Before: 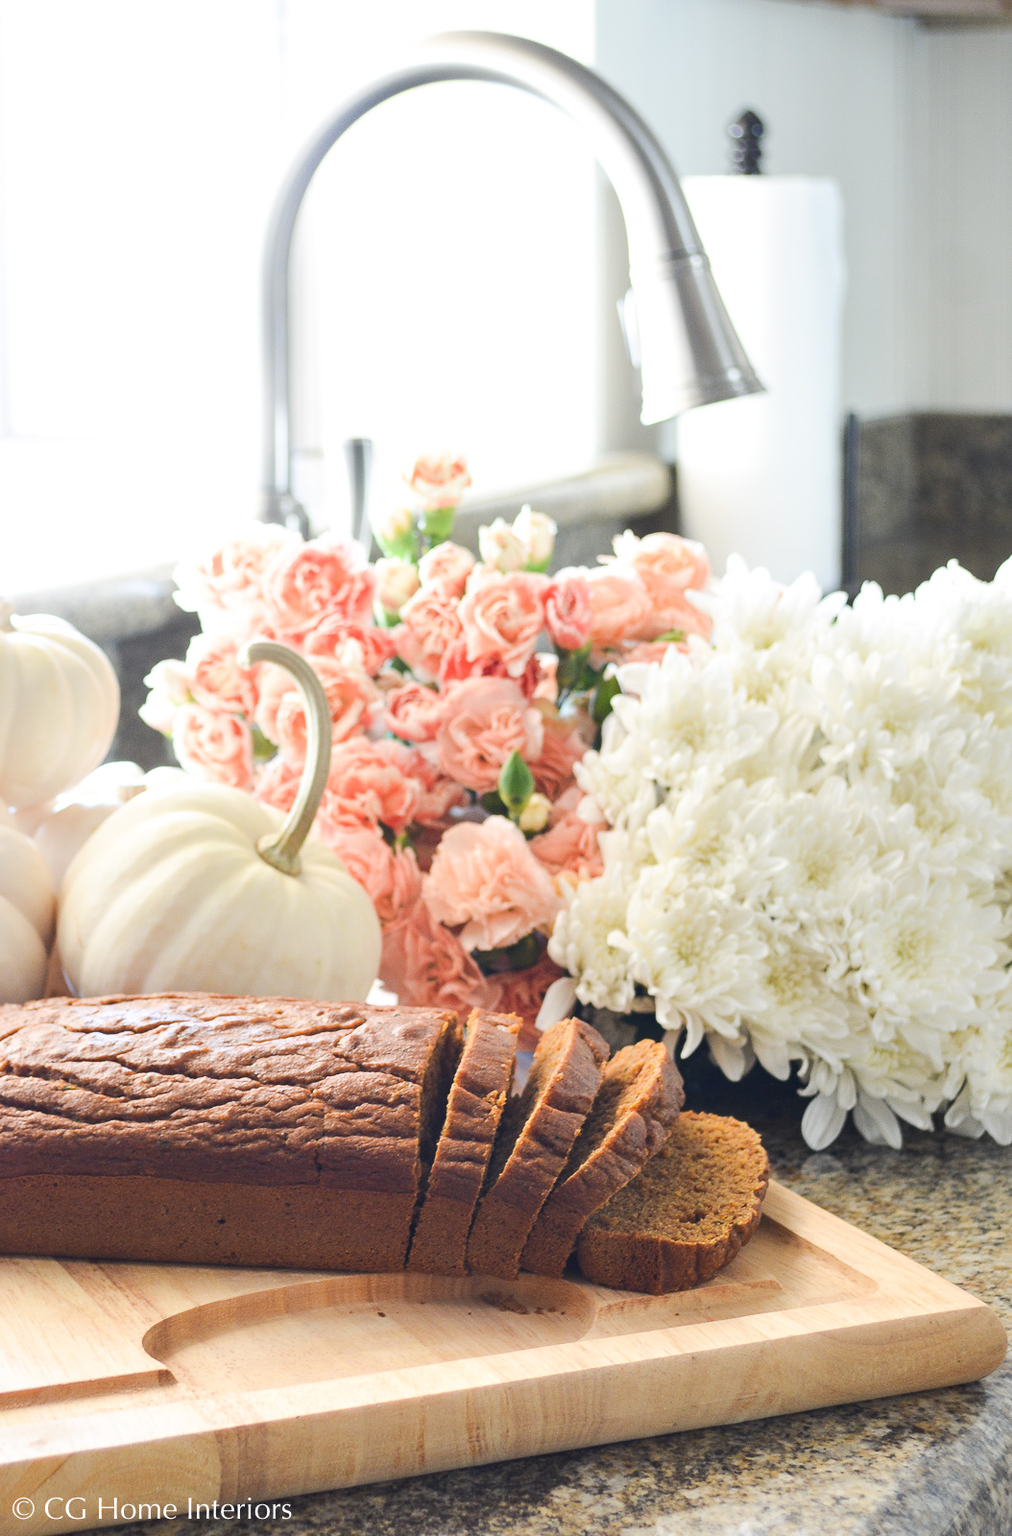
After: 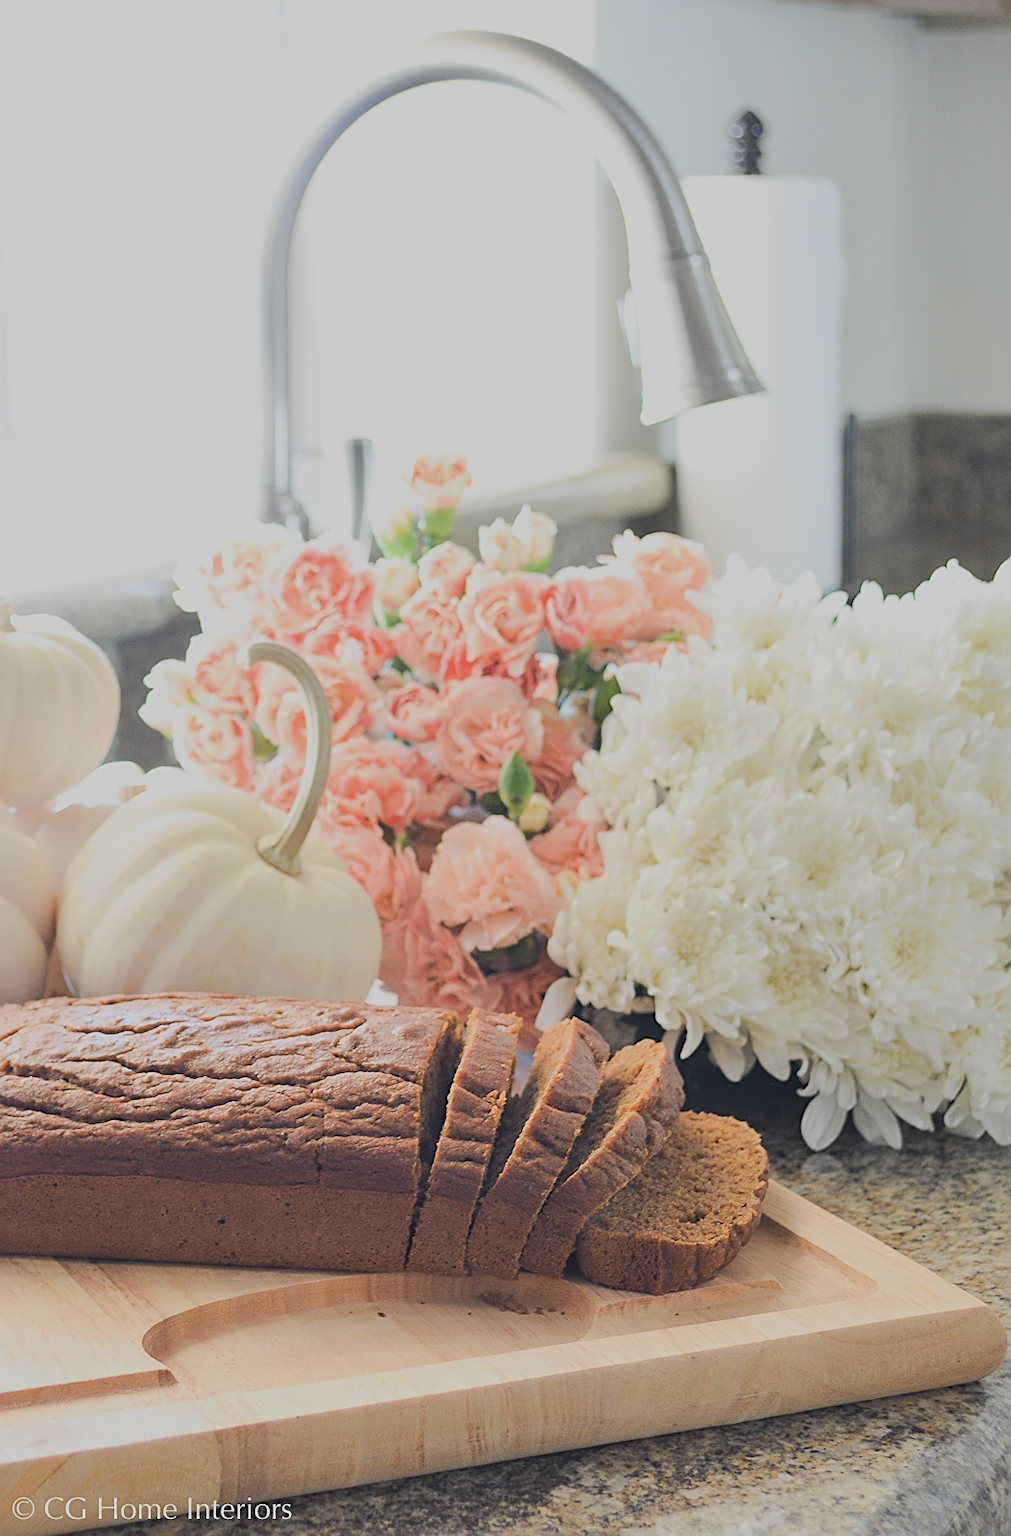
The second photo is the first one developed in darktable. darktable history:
exposure: black level correction 0, exposure 1.175 EV, compensate exposure bias true, compensate highlight preservation false
contrast brightness saturation: brightness 0.271
sharpen: on, module defaults
